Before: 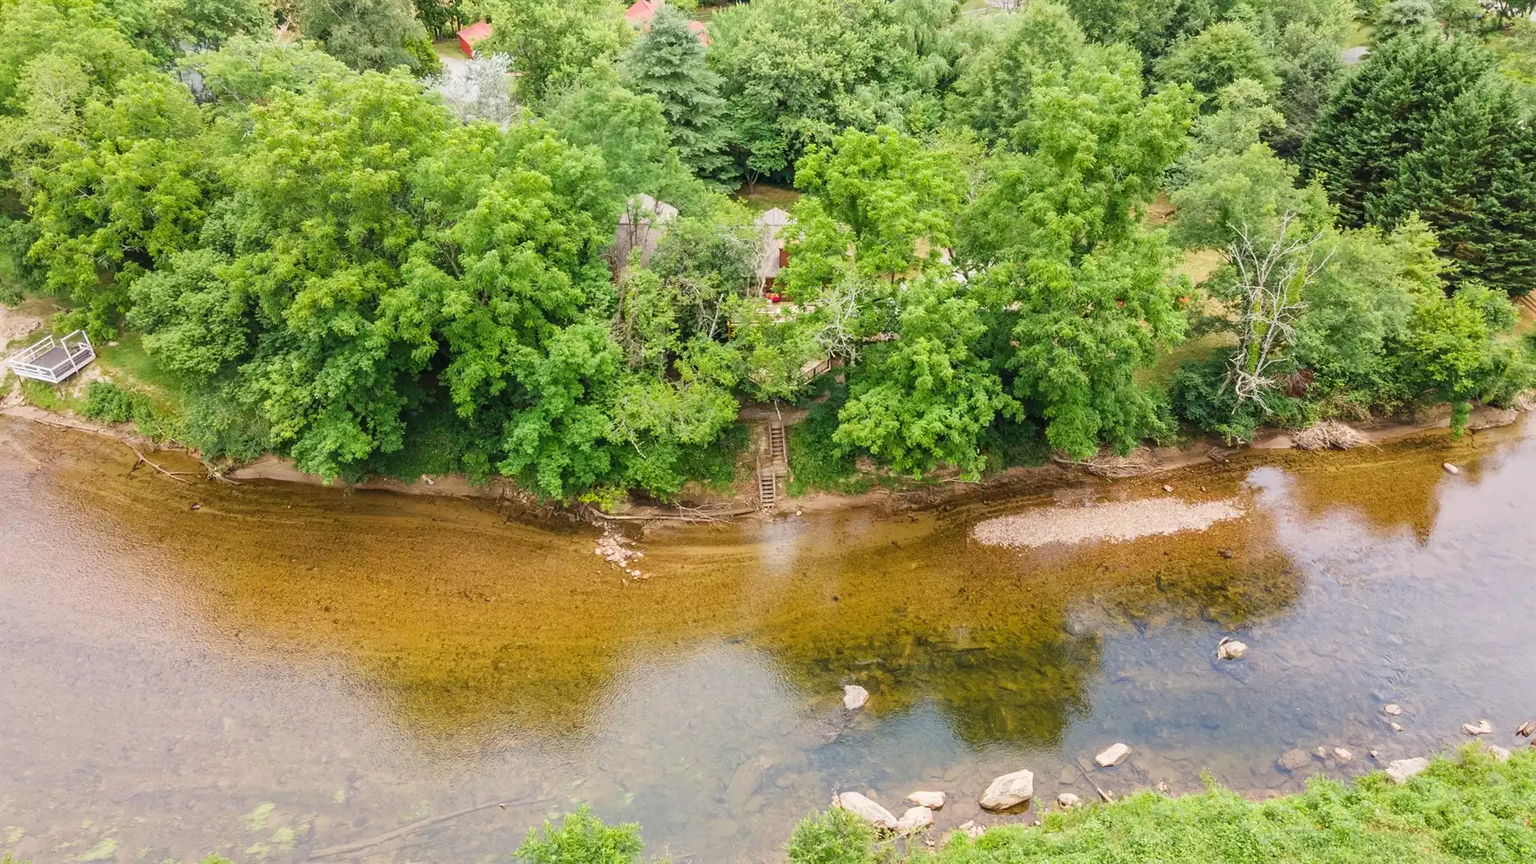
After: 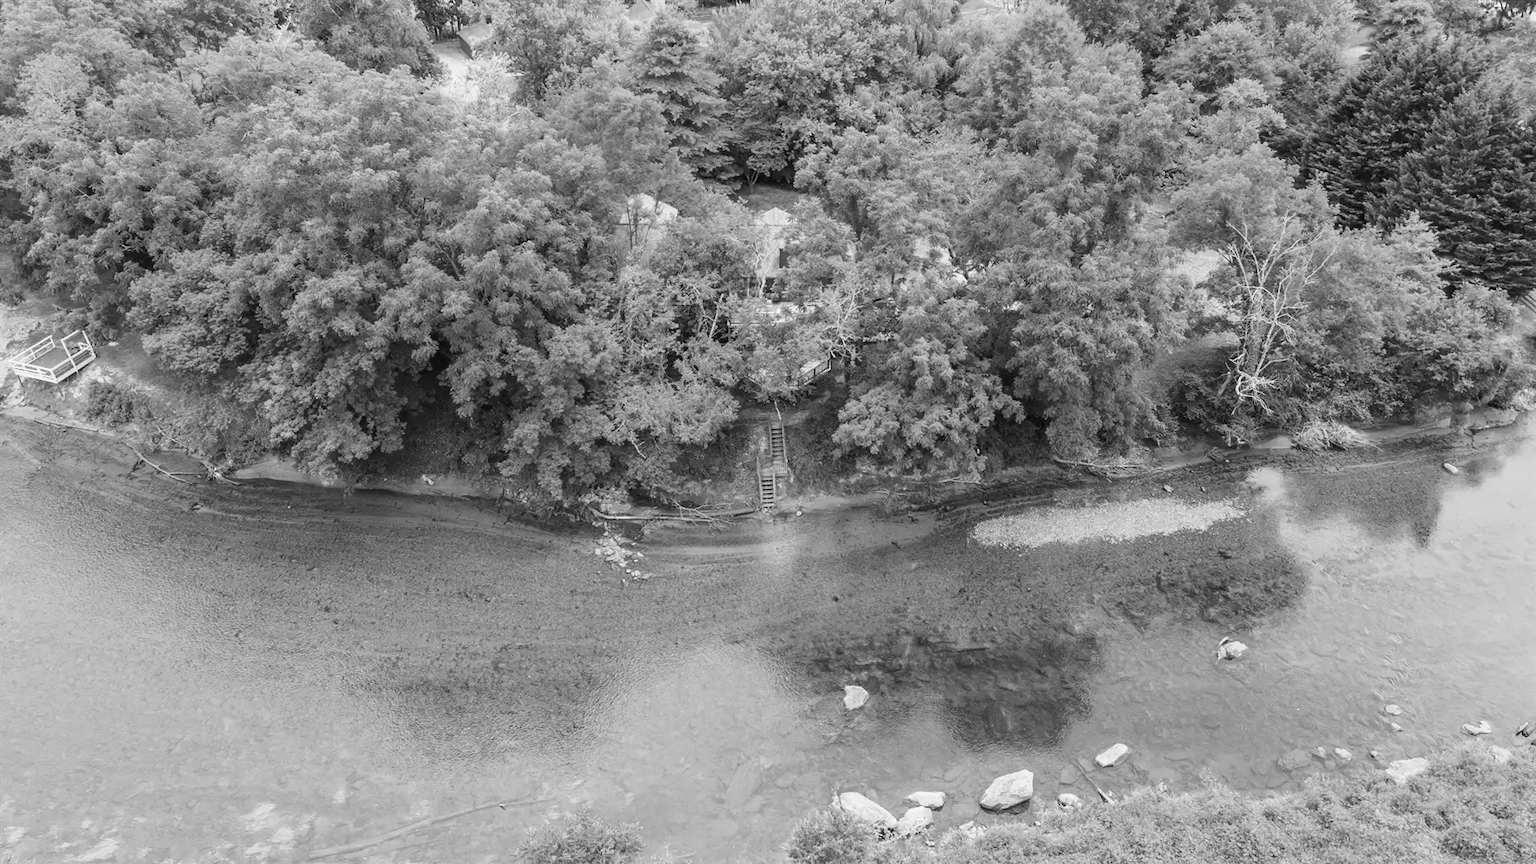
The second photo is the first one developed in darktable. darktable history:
color balance rgb: linear chroma grading › global chroma 13.3%, global vibrance 41.49%
monochrome: a 16.01, b -2.65, highlights 0.52
shadows and highlights: shadows 0, highlights 40
color zones: curves: ch0 [(0, 0.5) (0.125, 0.4) (0.25, 0.5) (0.375, 0.4) (0.5, 0.4) (0.625, 0.6) (0.75, 0.6) (0.875, 0.5)]; ch1 [(0, 0.35) (0.125, 0.45) (0.25, 0.35) (0.375, 0.35) (0.5, 0.35) (0.625, 0.35) (0.75, 0.45) (0.875, 0.35)]; ch2 [(0, 0.6) (0.125, 0.5) (0.25, 0.5) (0.375, 0.6) (0.5, 0.6) (0.625, 0.5) (0.75, 0.5) (0.875, 0.5)]
